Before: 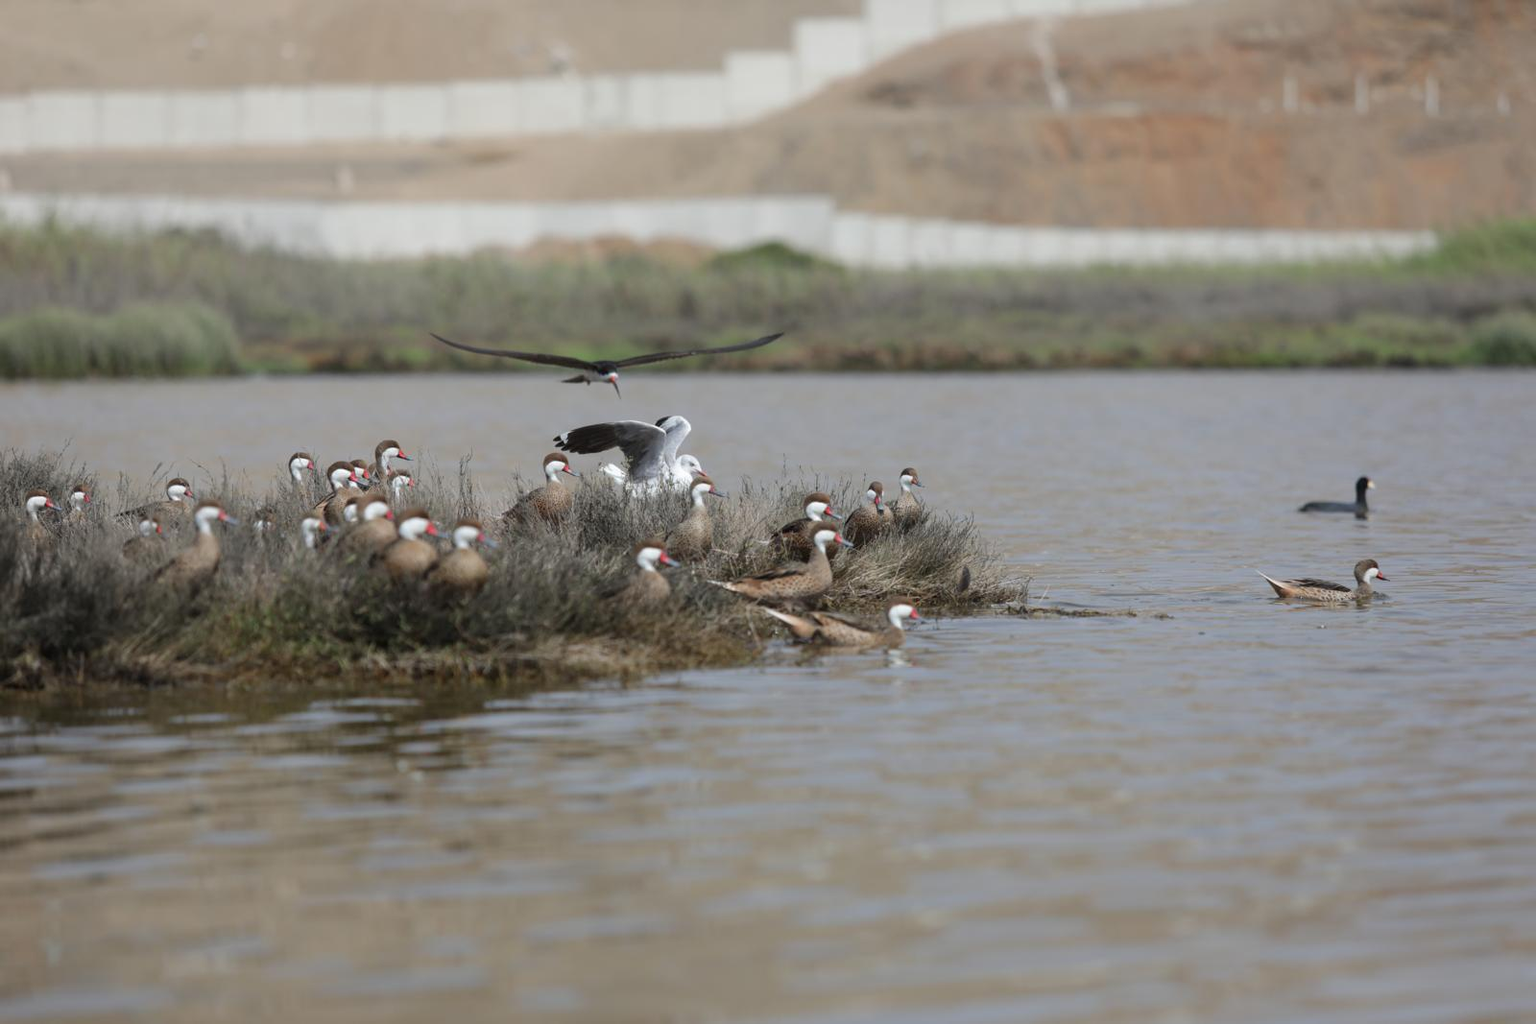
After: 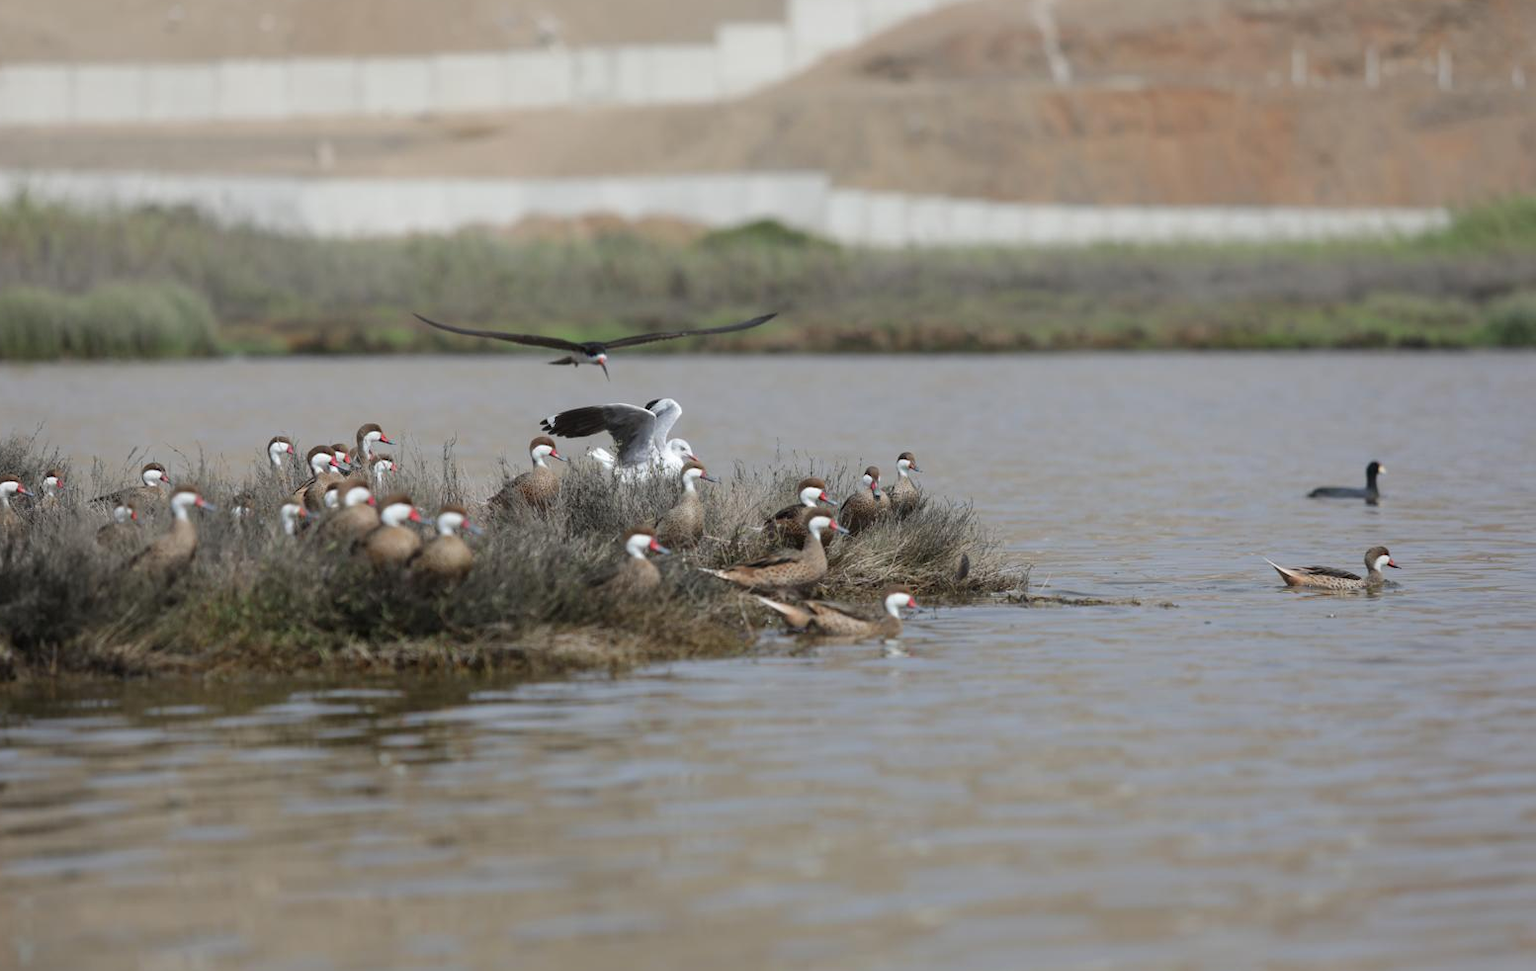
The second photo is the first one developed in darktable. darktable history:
crop: left 1.877%, top 2.889%, right 0.963%, bottom 4.946%
